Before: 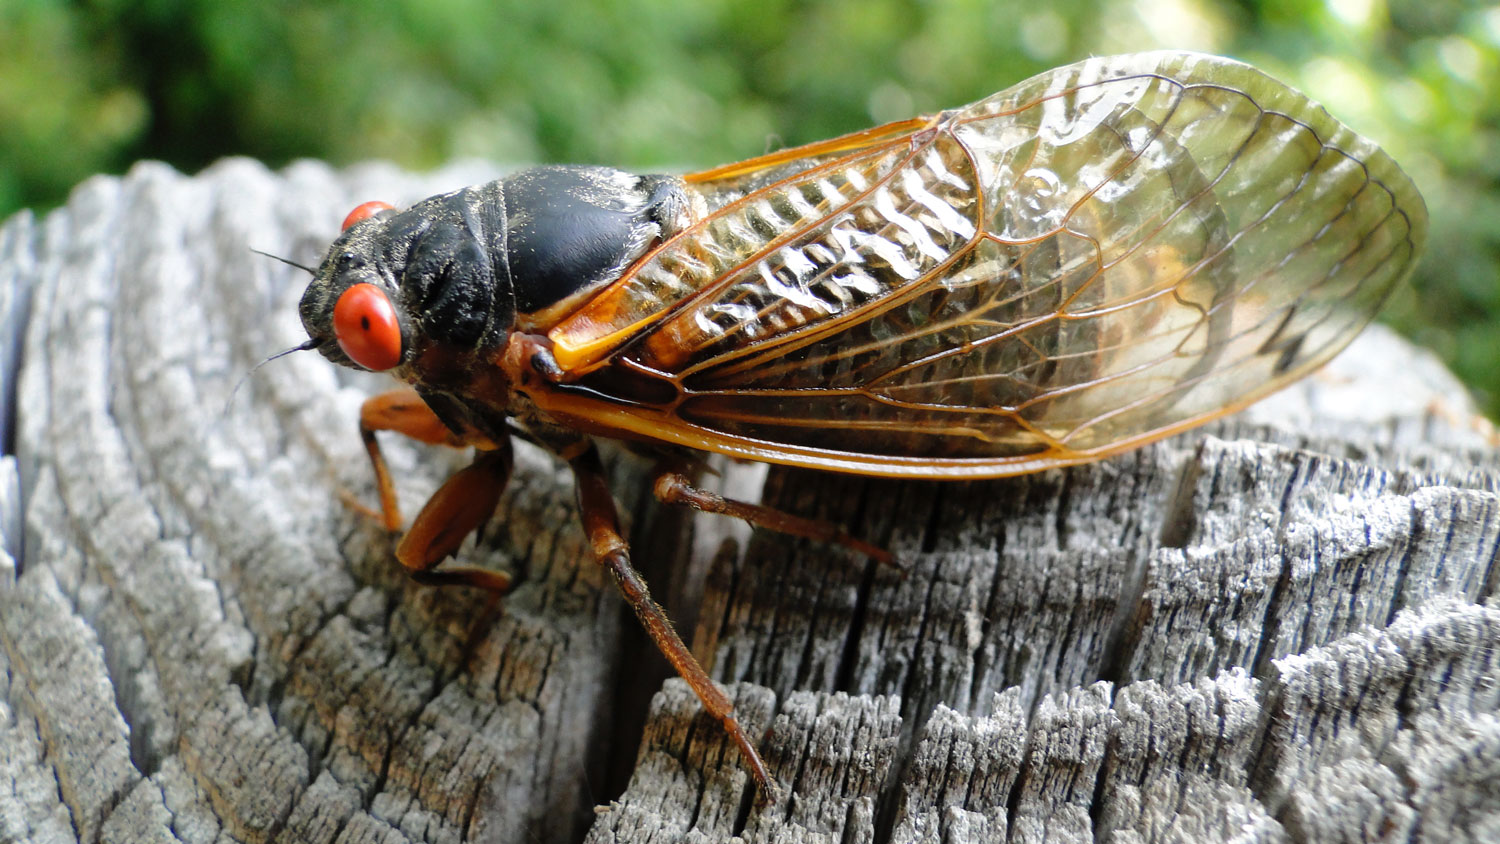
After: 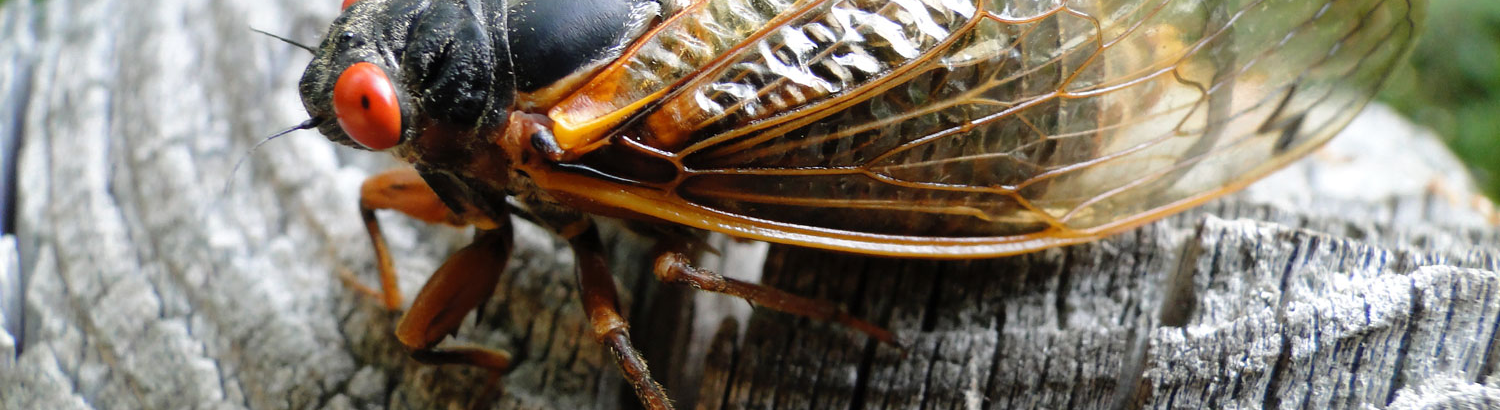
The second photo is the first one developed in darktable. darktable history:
crop and rotate: top 26.237%, bottom 25.109%
